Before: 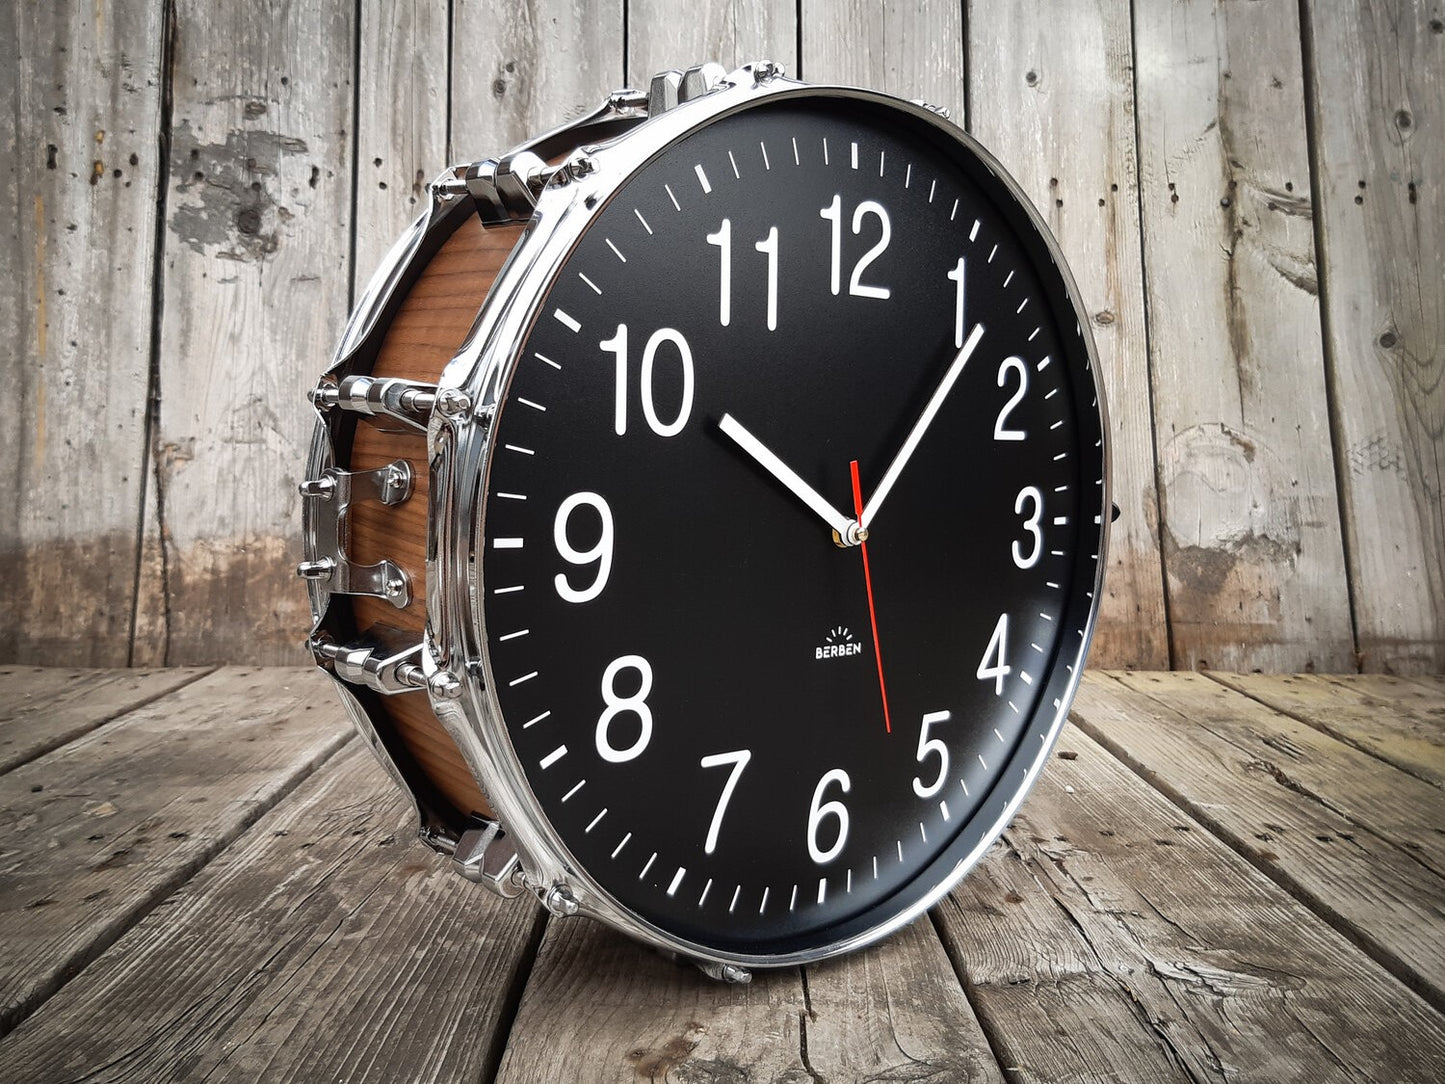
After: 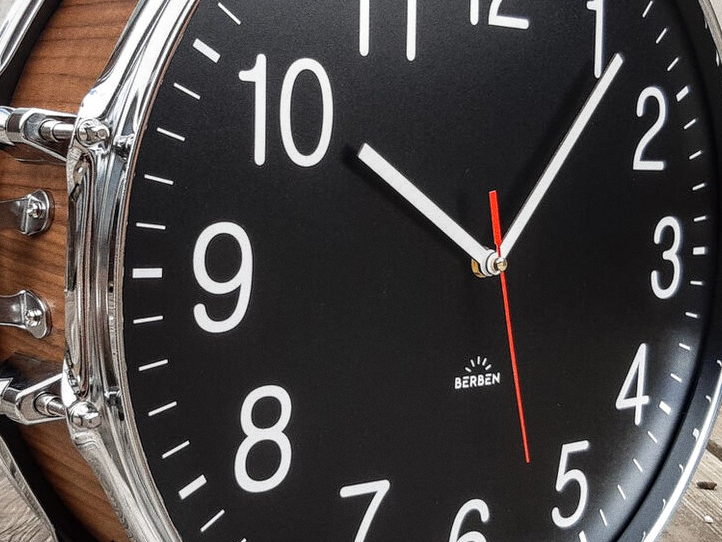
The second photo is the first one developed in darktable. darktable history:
local contrast: on, module defaults
grain: coarseness 0.09 ISO
crop: left 25%, top 25%, right 25%, bottom 25%
